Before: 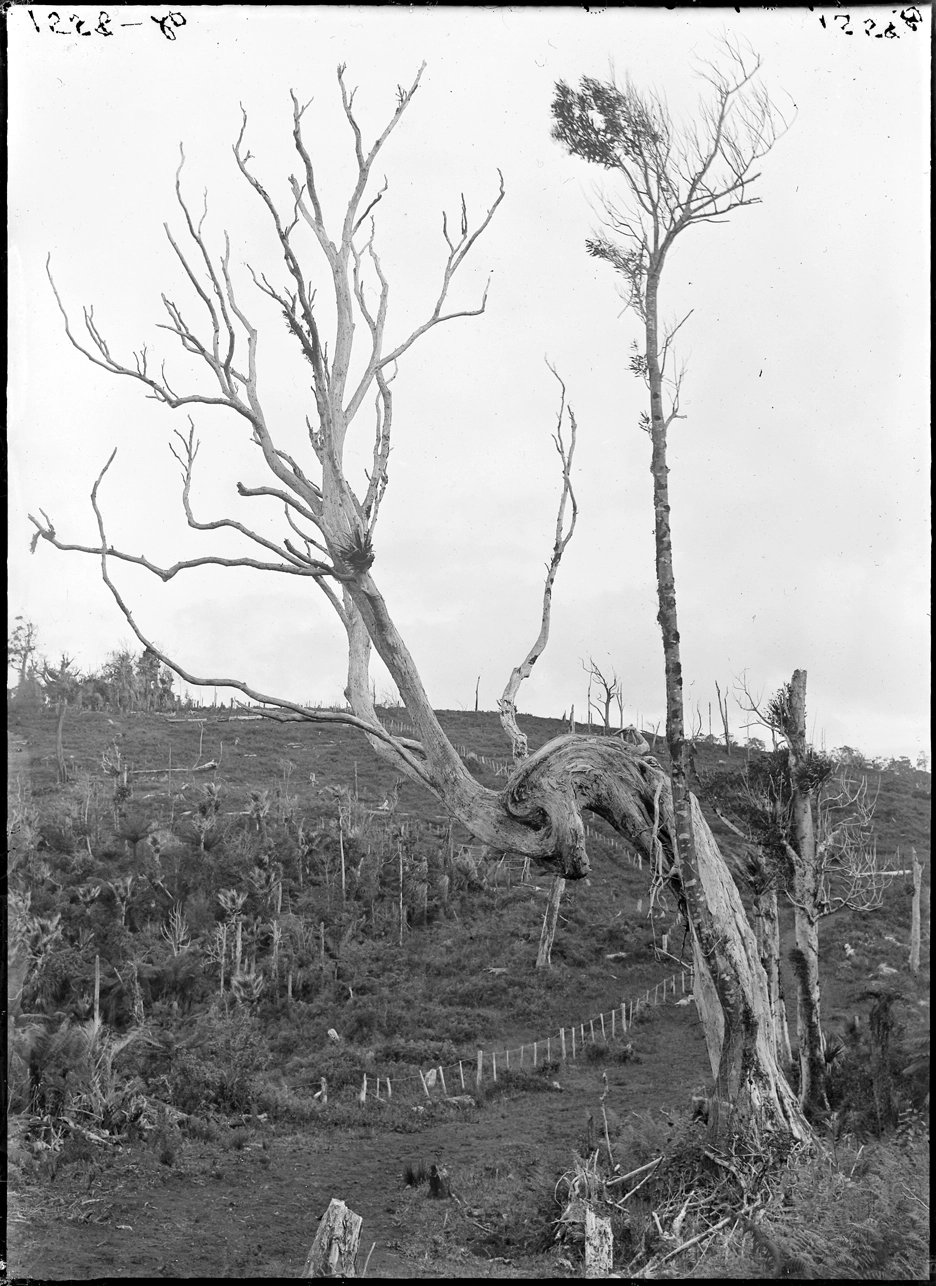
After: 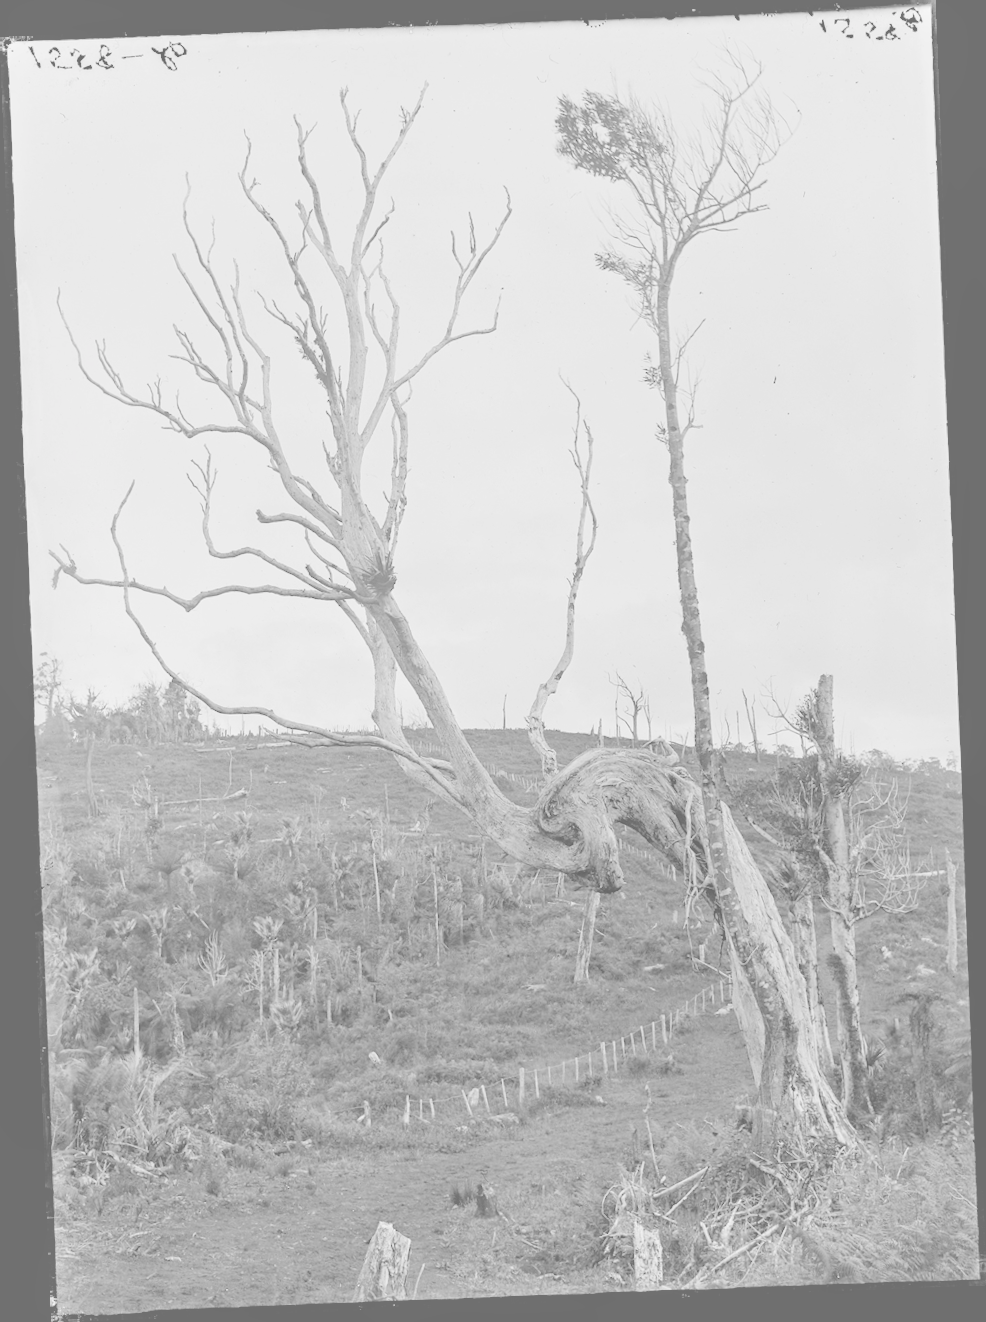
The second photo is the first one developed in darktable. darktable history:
contrast brightness saturation: contrast -0.32, brightness 0.75, saturation -0.78
local contrast: on, module defaults
rotate and perspective: rotation -2.29°, automatic cropping off
